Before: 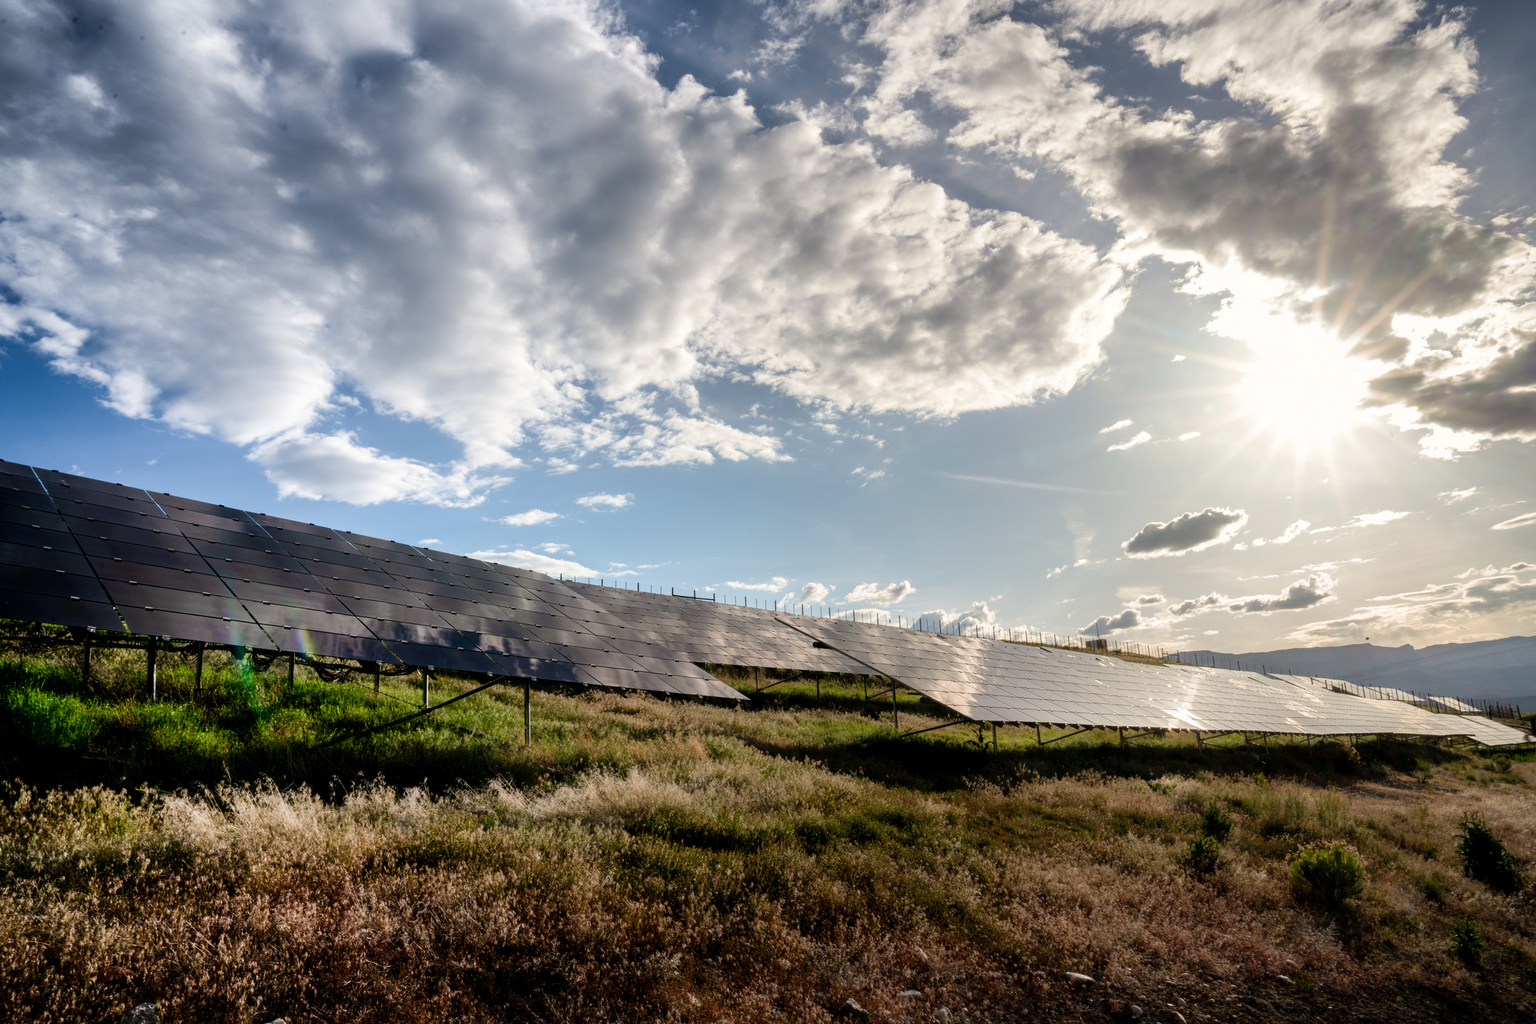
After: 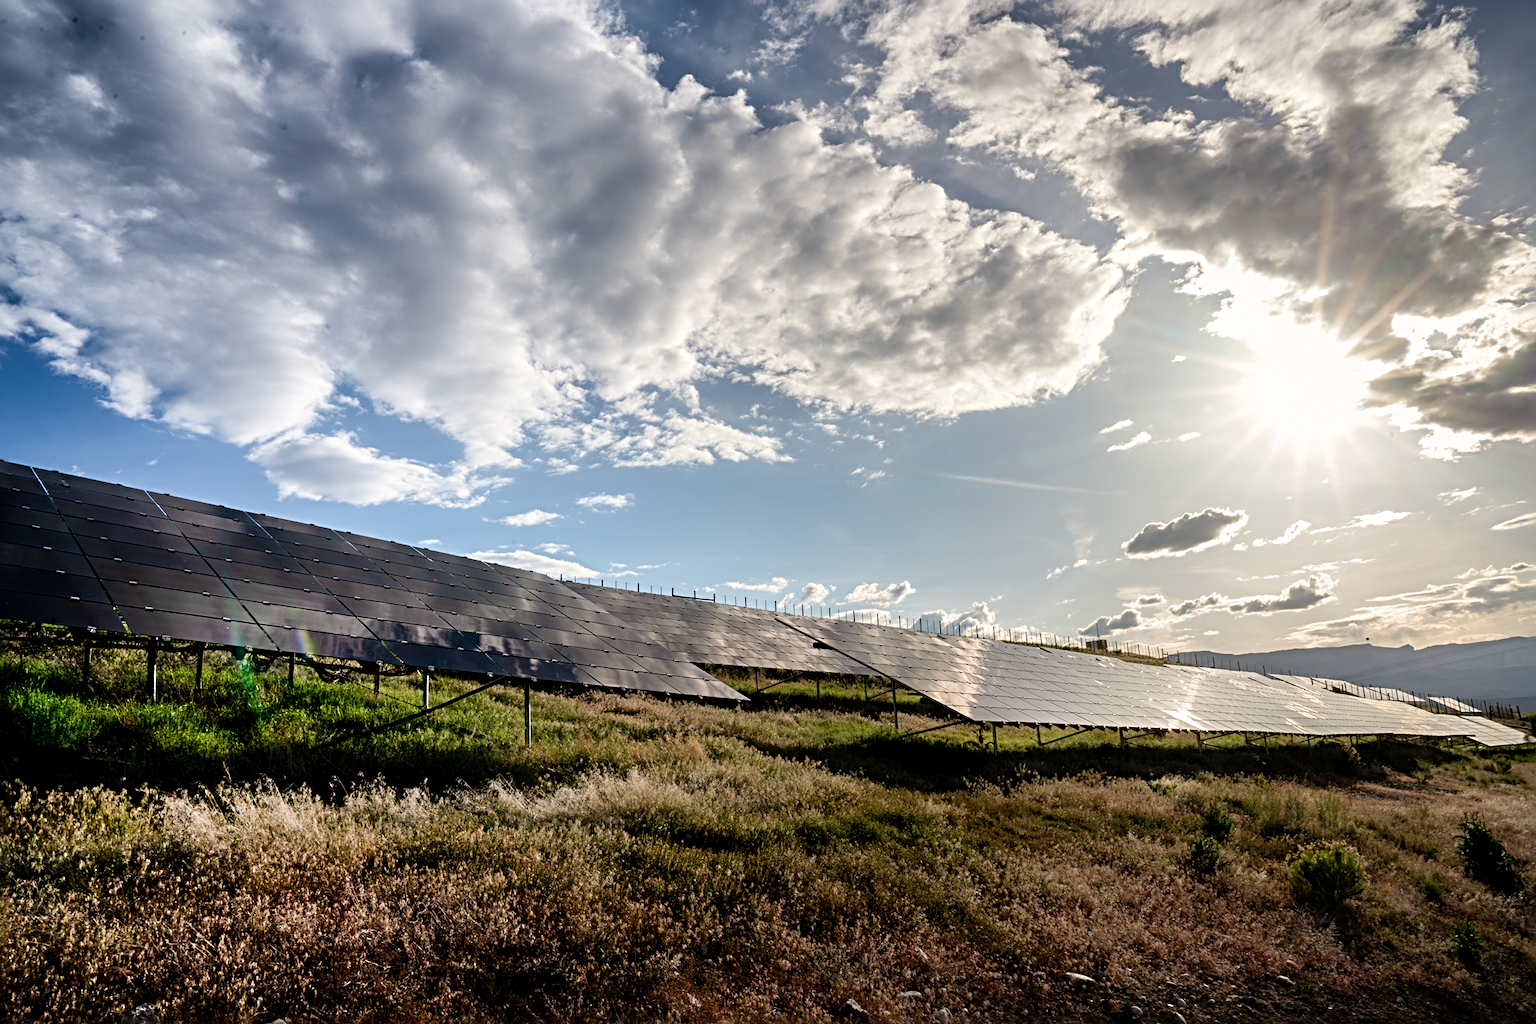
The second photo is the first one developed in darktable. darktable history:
sharpen: radius 4.93
